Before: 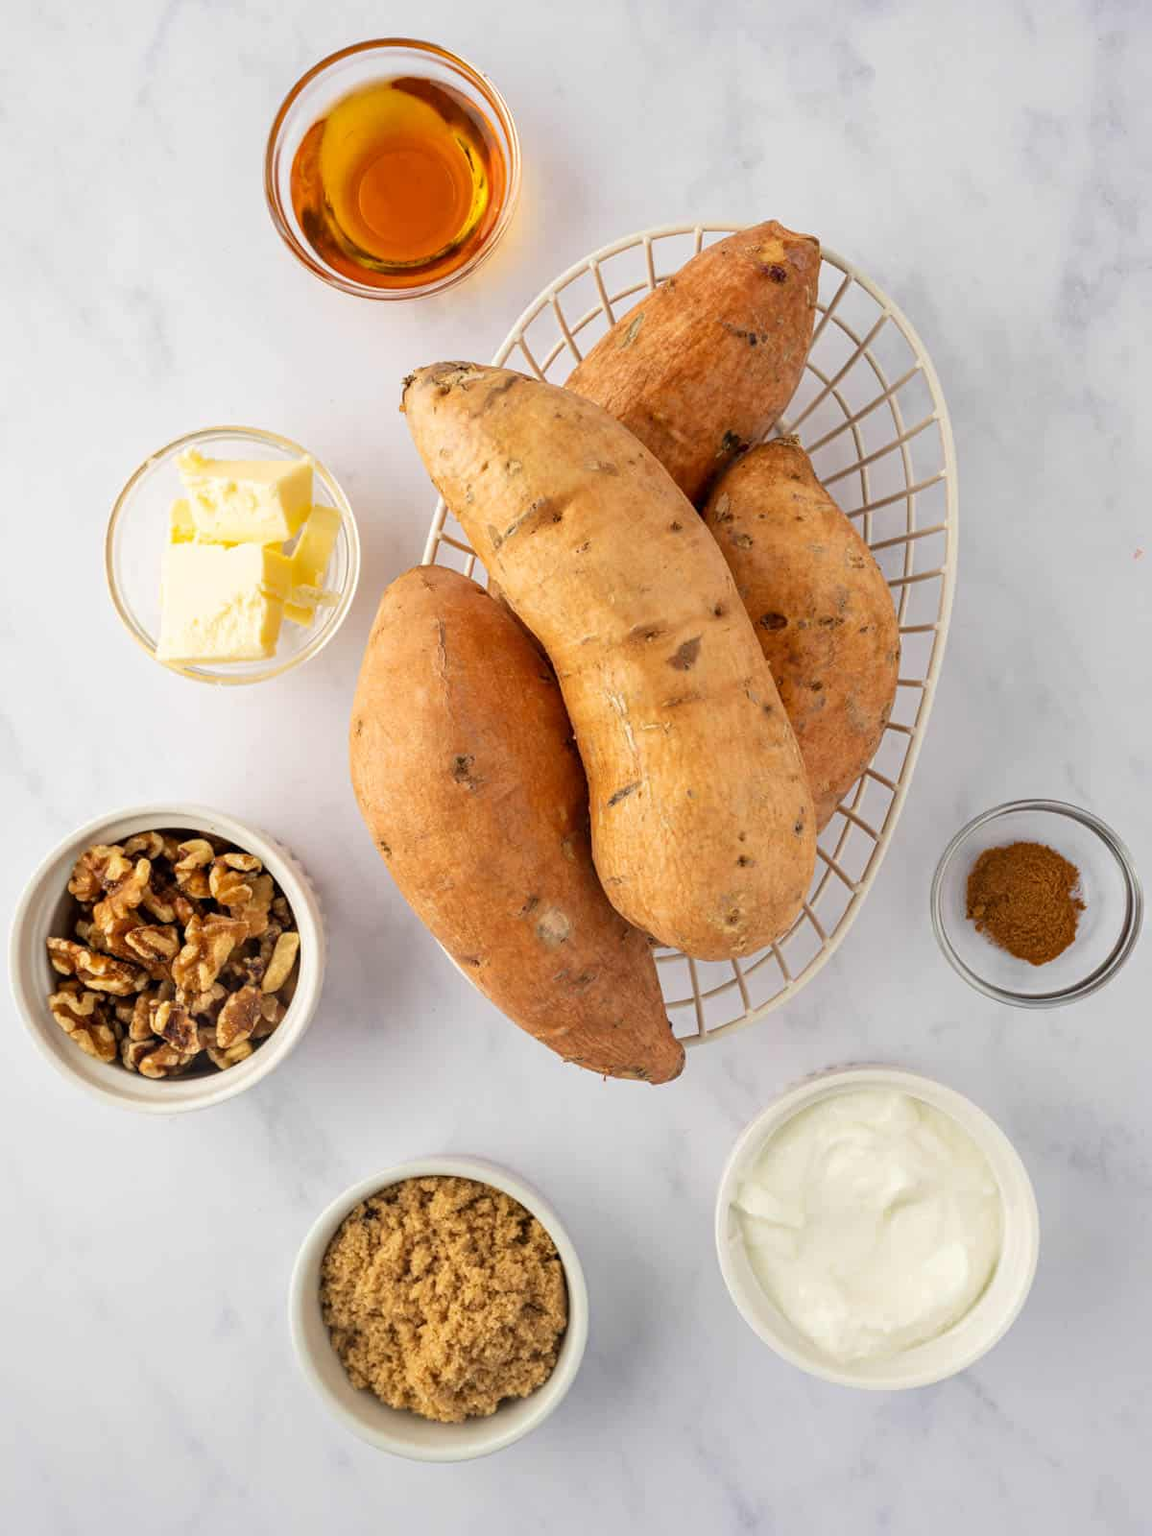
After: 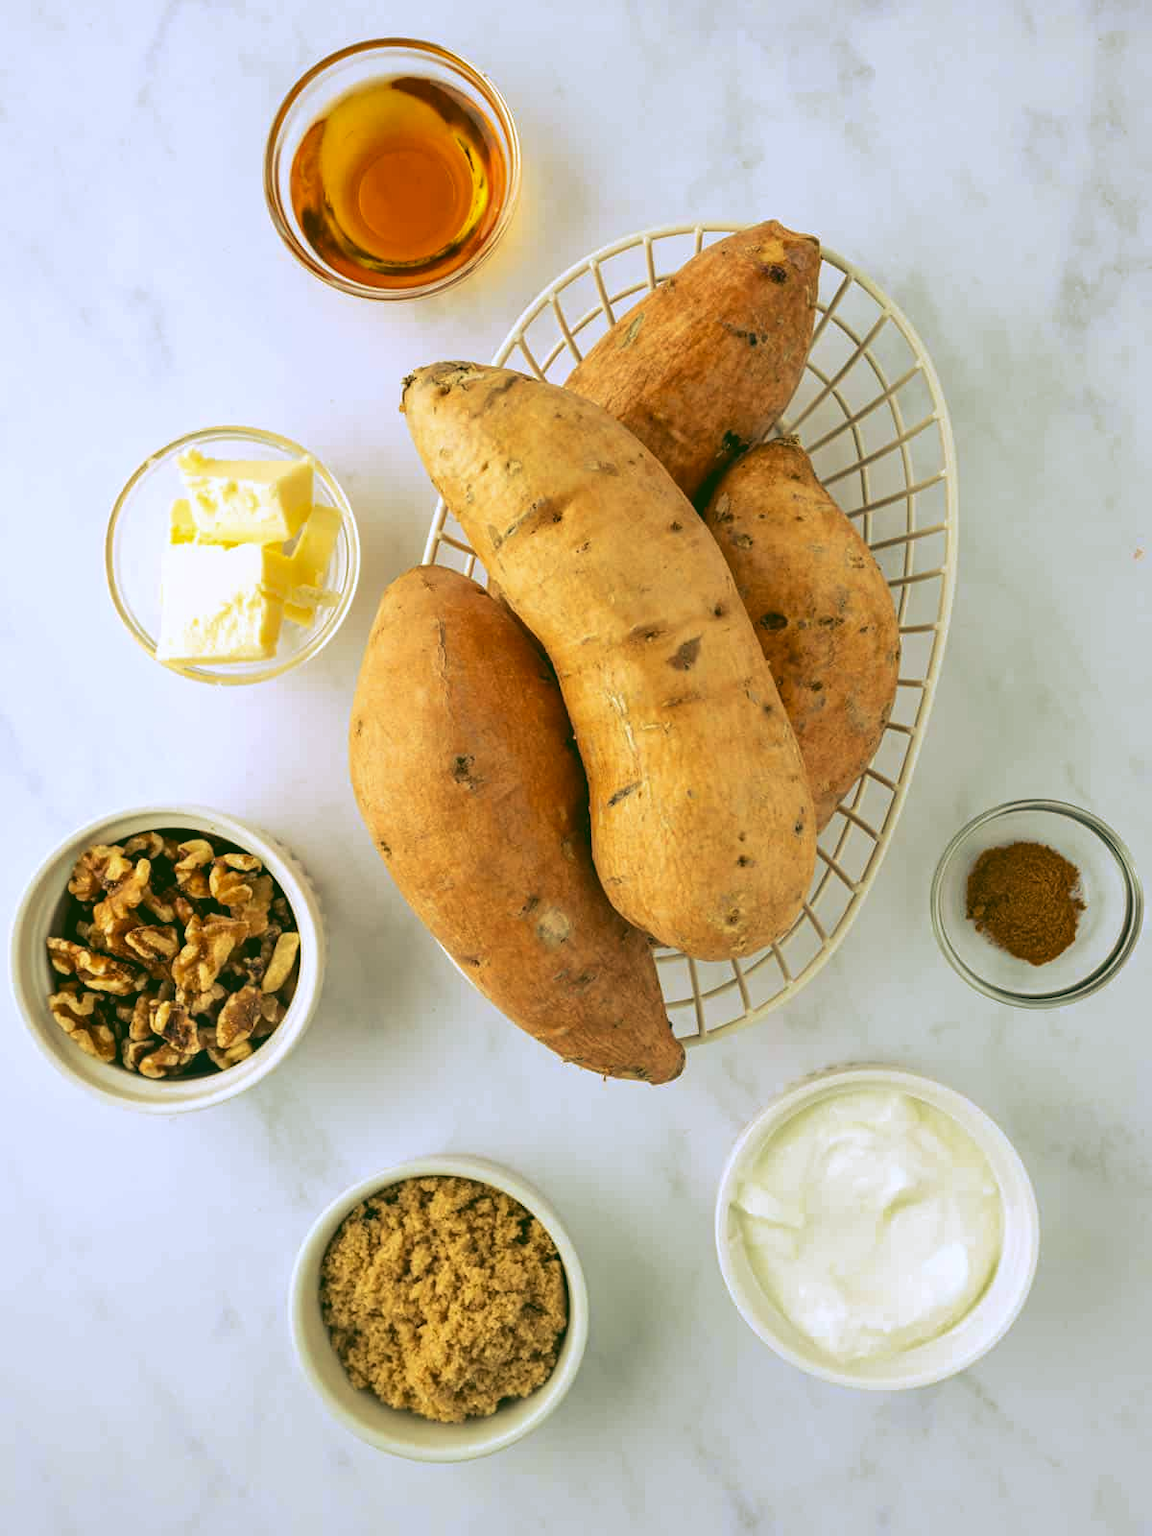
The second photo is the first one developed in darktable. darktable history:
rgb curve: curves: ch0 [(0.123, 0.061) (0.995, 0.887)]; ch1 [(0.06, 0.116) (1, 0.906)]; ch2 [(0, 0) (0.824, 0.69) (1, 1)], mode RGB, independent channels, compensate middle gray true
tone equalizer: -8 EV -0.417 EV, -7 EV -0.389 EV, -6 EV -0.333 EV, -5 EV -0.222 EV, -3 EV 0.222 EV, -2 EV 0.333 EV, -1 EV 0.389 EV, +0 EV 0.417 EV, edges refinement/feathering 500, mask exposure compensation -1.57 EV, preserve details no
